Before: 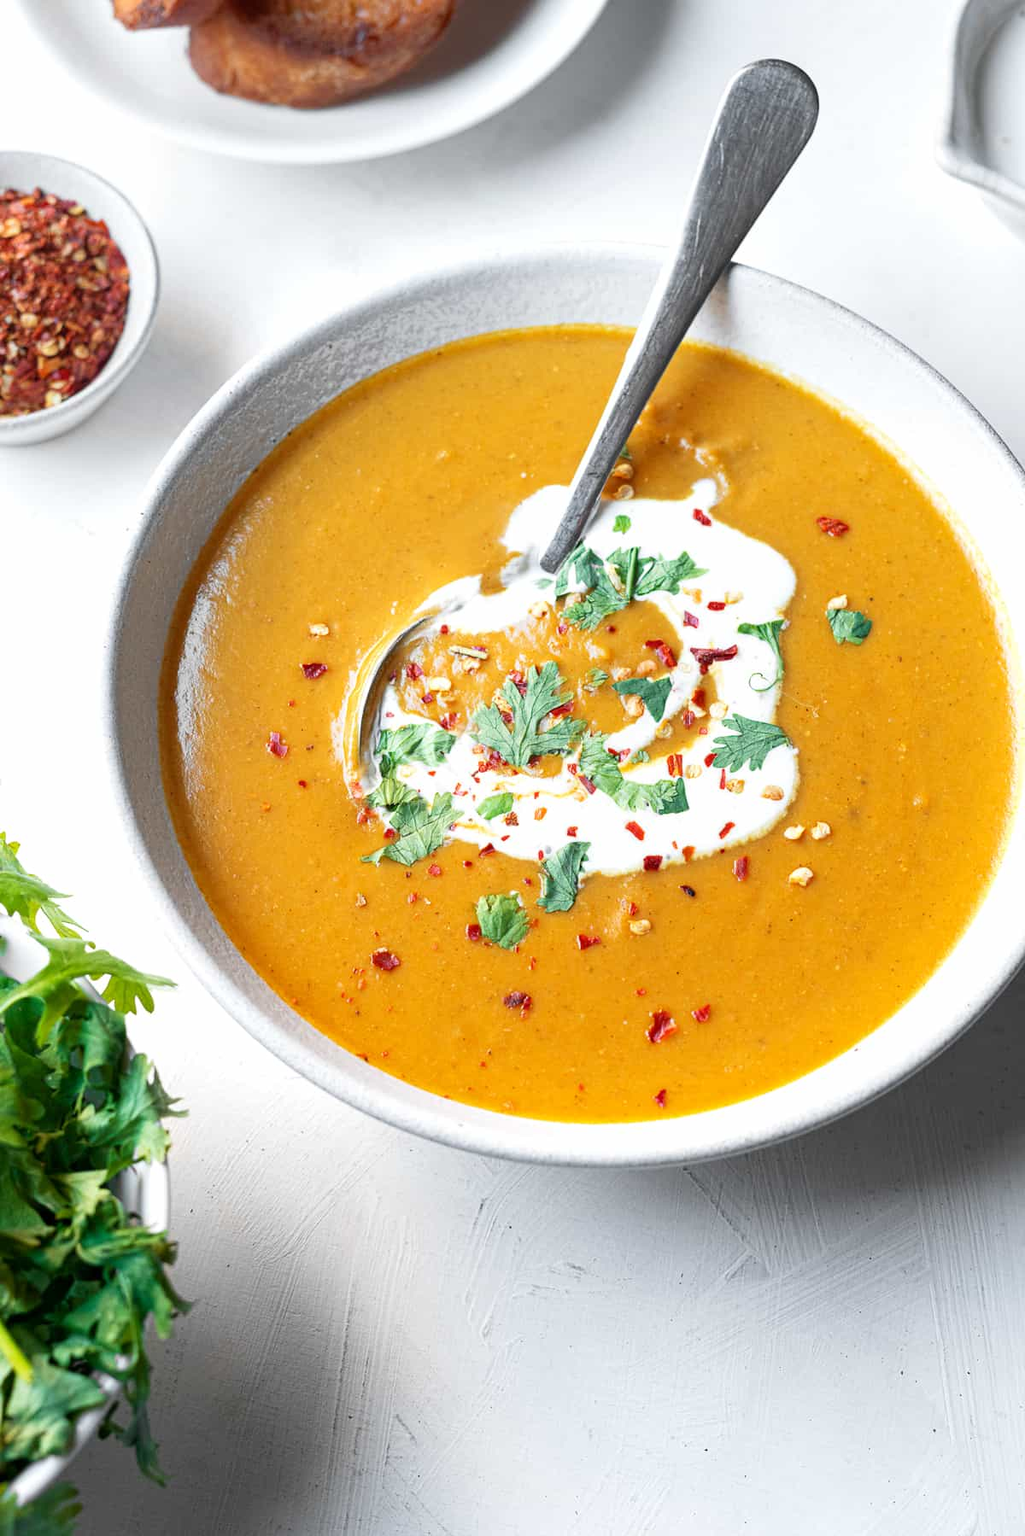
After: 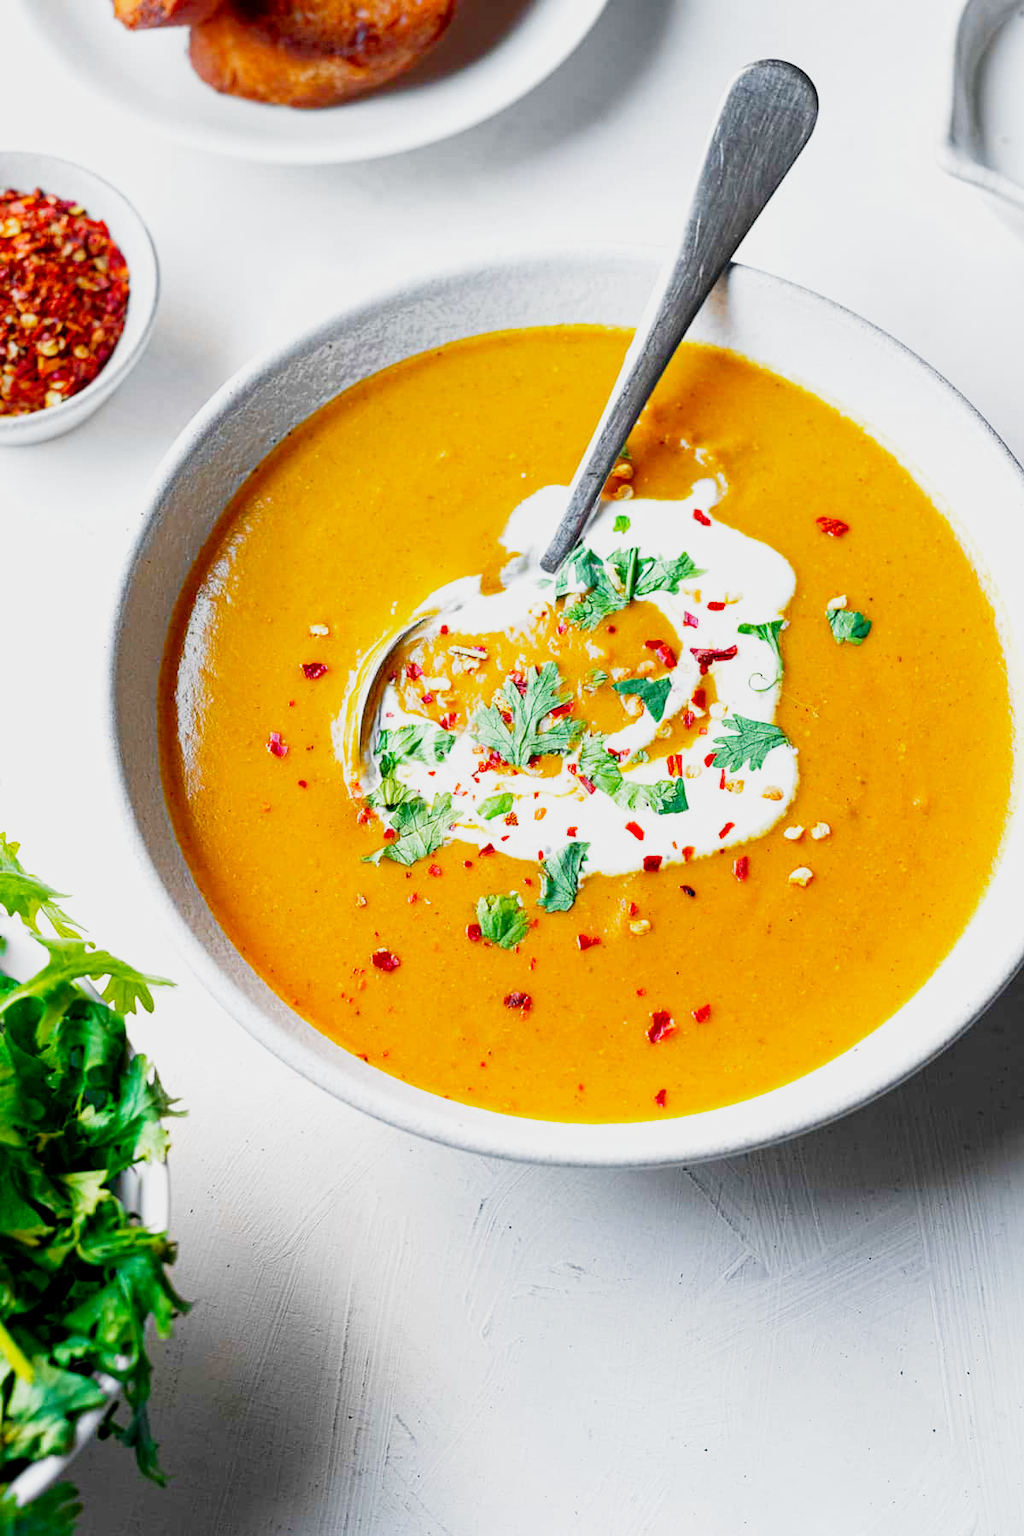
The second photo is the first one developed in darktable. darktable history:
filmic rgb: middle gray luminance 12.59%, black relative exposure -10.11 EV, white relative exposure 3.47 EV, target black luminance 0%, hardness 5.75, latitude 44.81%, contrast 1.23, highlights saturation mix 5.75%, shadows ↔ highlights balance 26.95%, preserve chrominance no, color science v5 (2021)
color balance rgb: perceptual saturation grading › global saturation 30.061%
